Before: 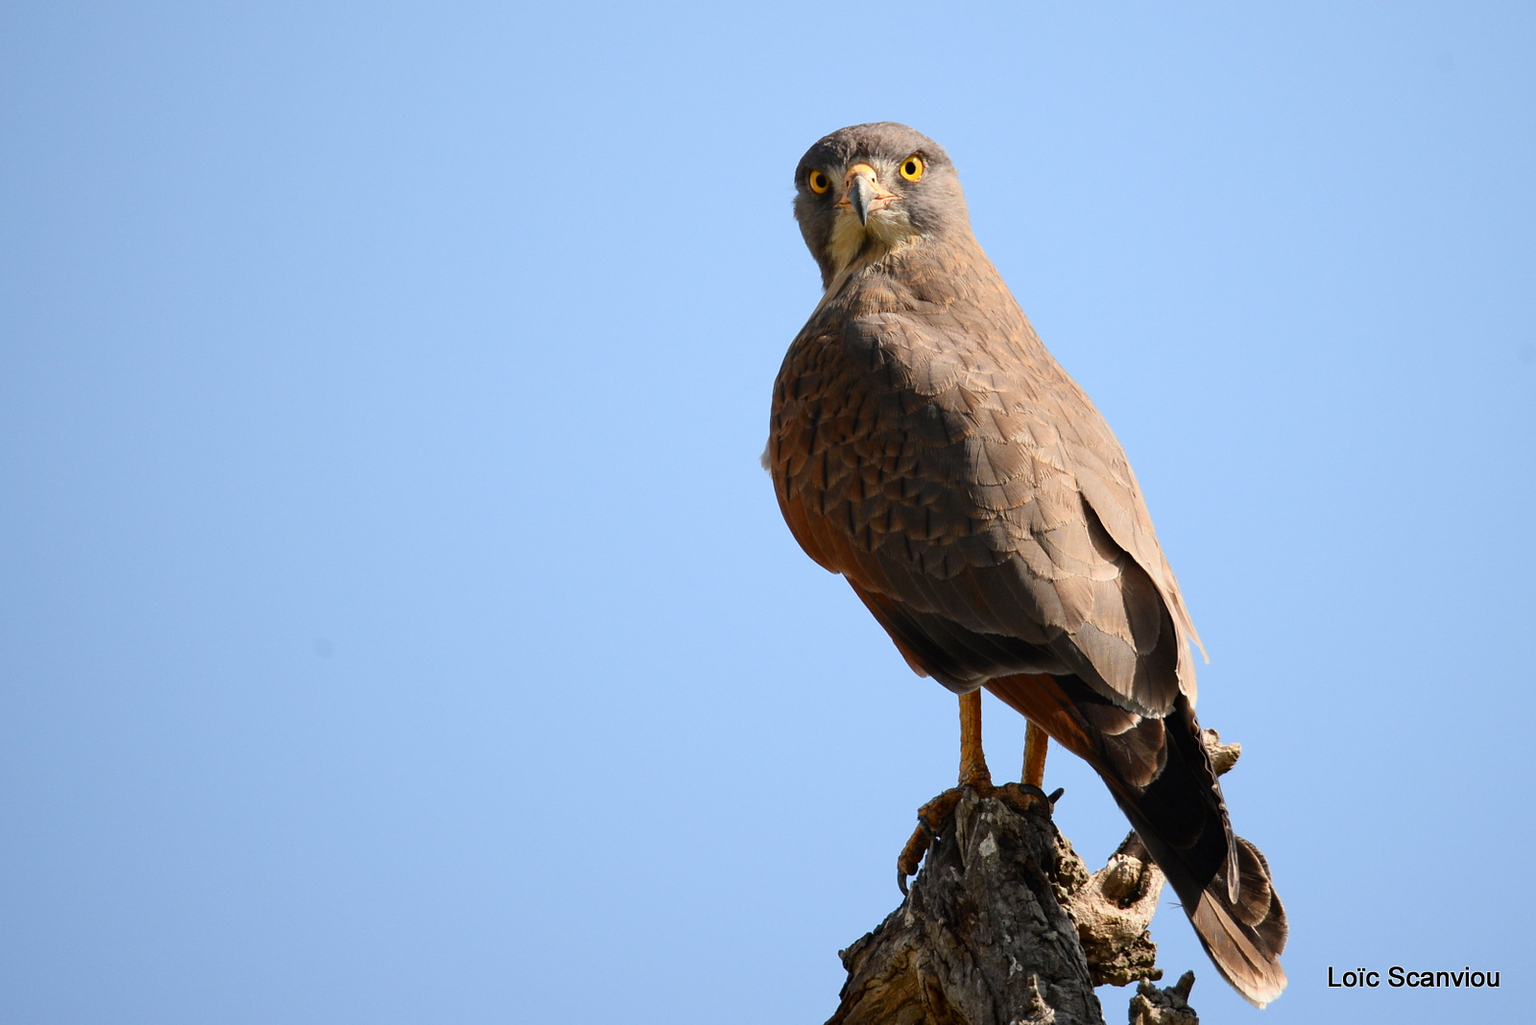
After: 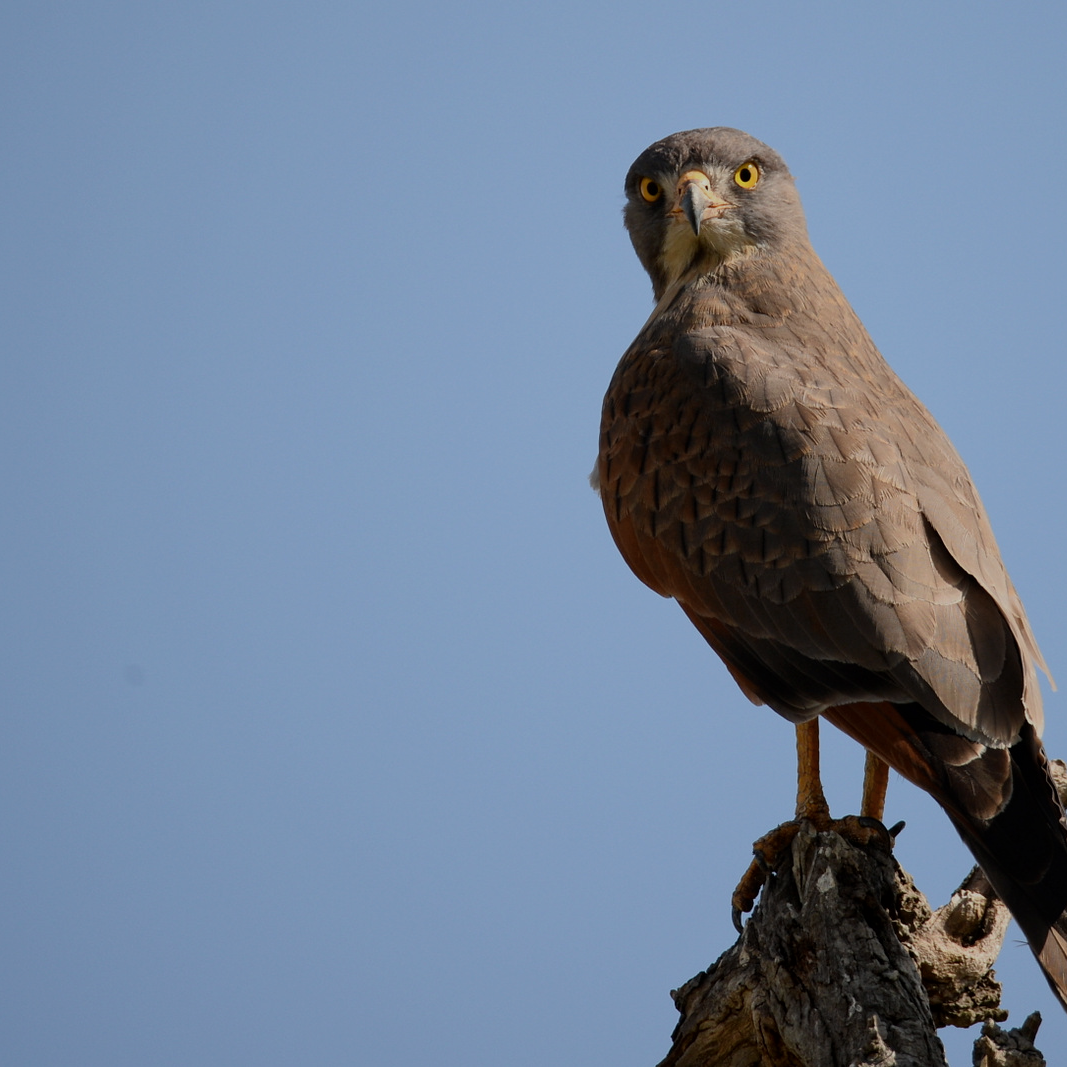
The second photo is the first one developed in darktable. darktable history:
contrast brightness saturation: saturation -0.059
local contrast: mode bilateral grid, contrast 19, coarseness 51, detail 119%, midtone range 0.2
exposure: black level correction 0, exposure 1.489 EV, compensate exposure bias true, compensate highlight preservation false
tone equalizer: mask exposure compensation -0.496 EV
crop and rotate: left 12.734%, right 20.521%
